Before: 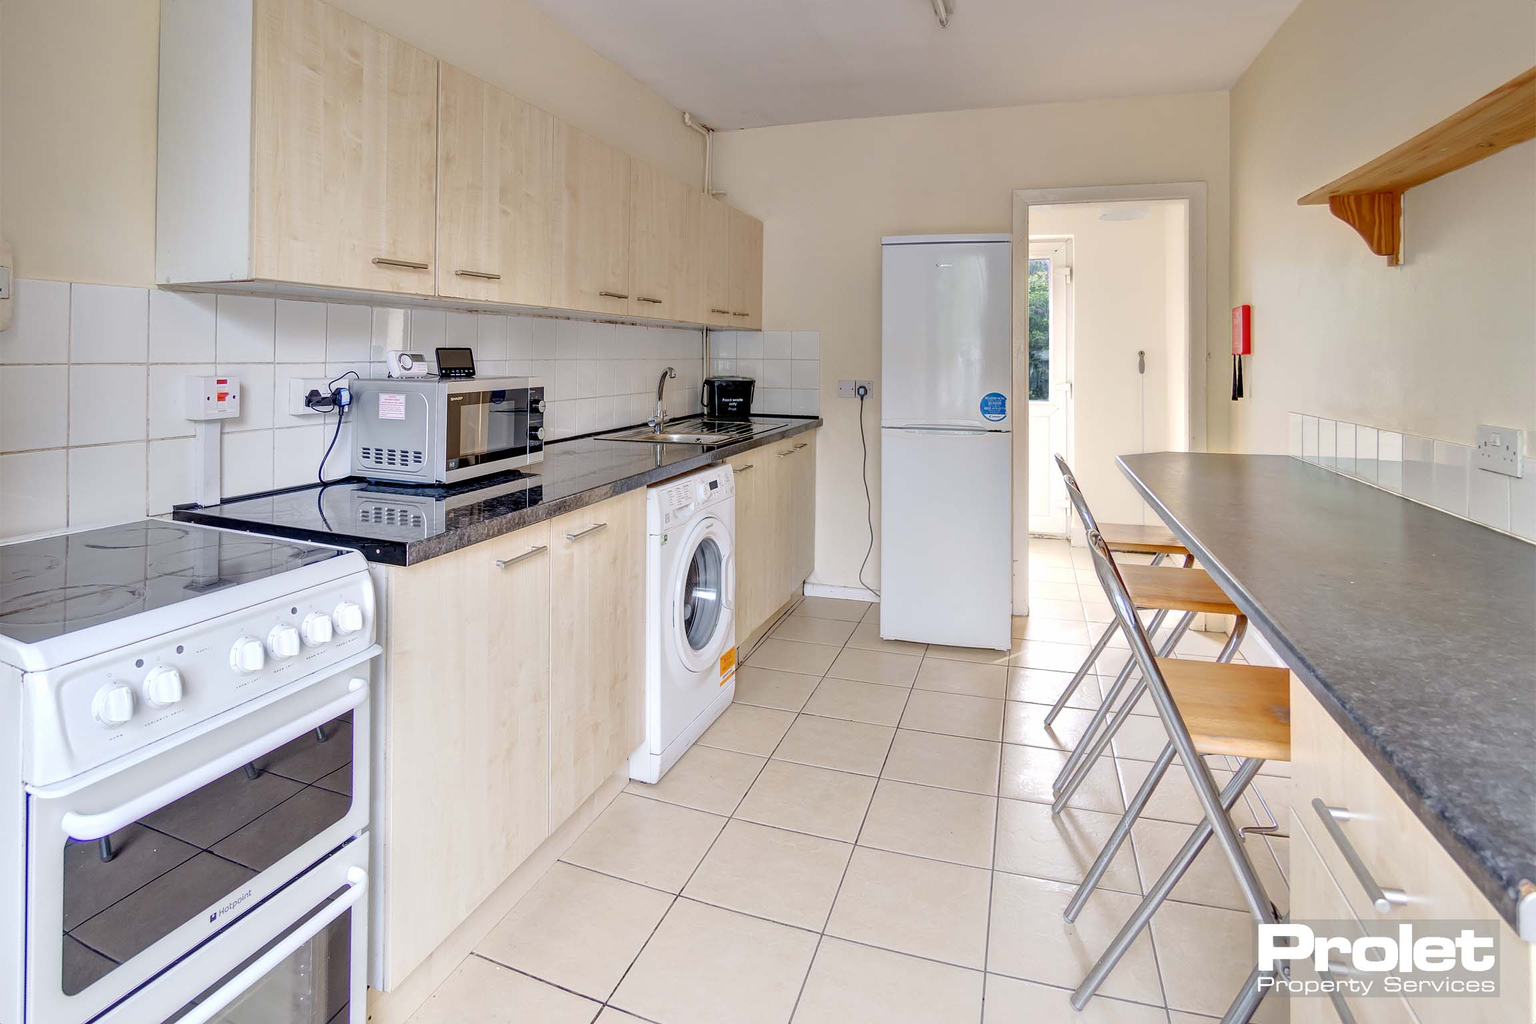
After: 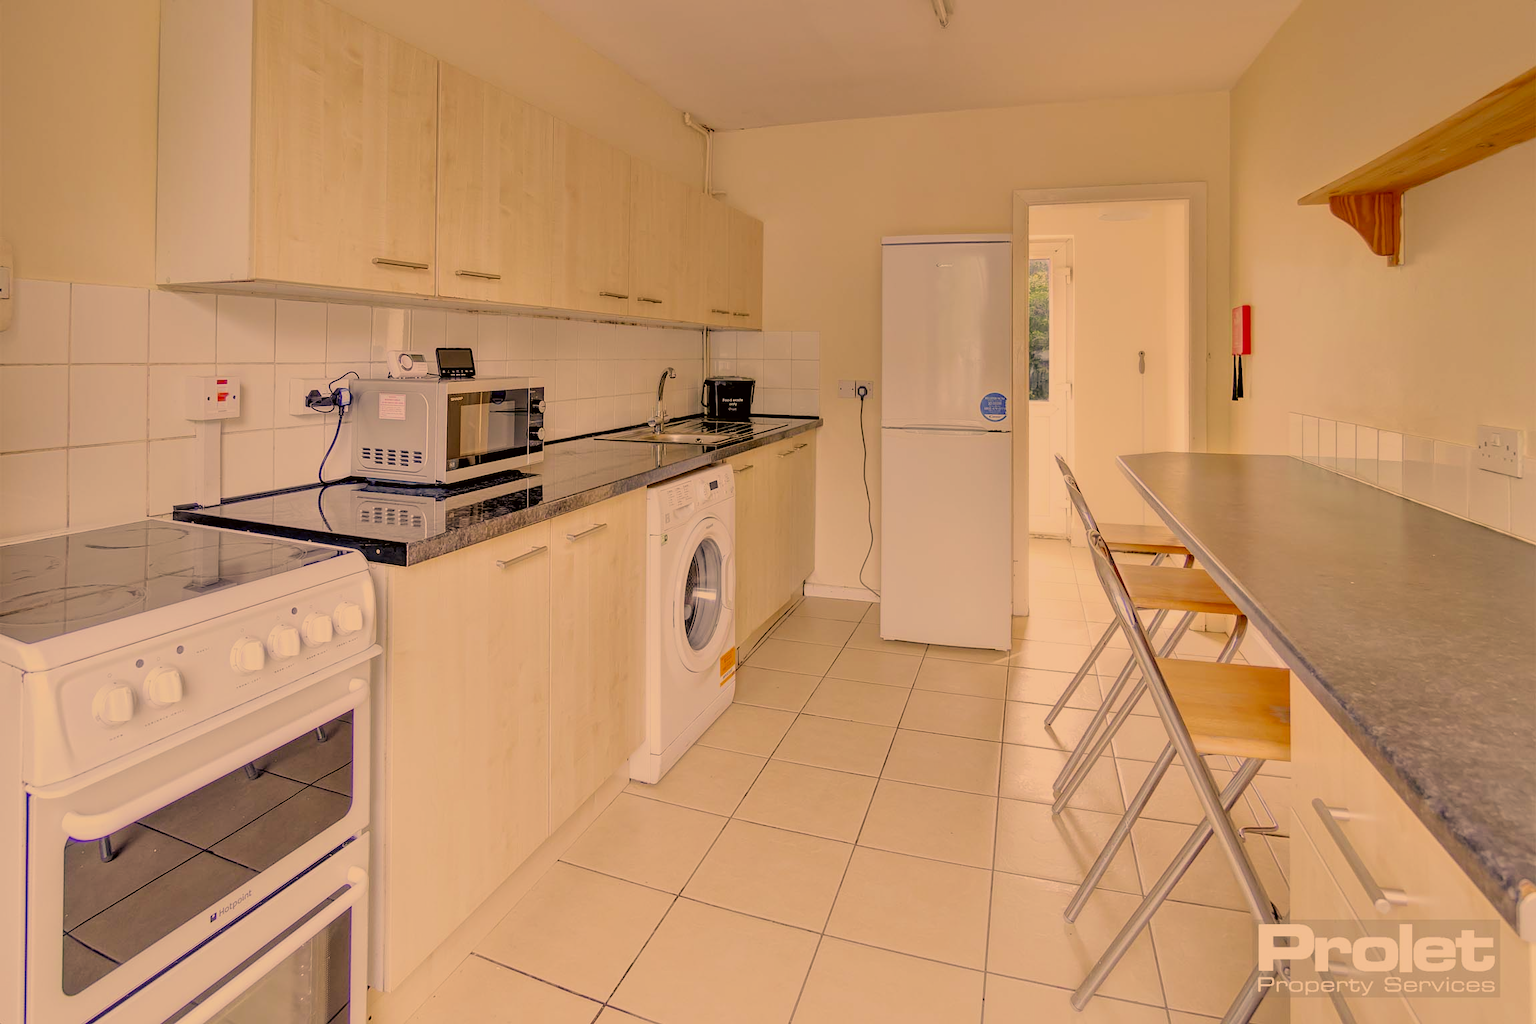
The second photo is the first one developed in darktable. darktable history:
color correction: highlights a* 18.31, highlights b* 34.78, shadows a* 1.03, shadows b* 6.36, saturation 1.03
filmic rgb: black relative exposure -8.87 EV, white relative exposure 4.99 EV, threshold 2.97 EV, target black luminance 0%, hardness 3.77, latitude 66.61%, contrast 0.82, highlights saturation mix 10.81%, shadows ↔ highlights balance 20.16%, enable highlight reconstruction true
